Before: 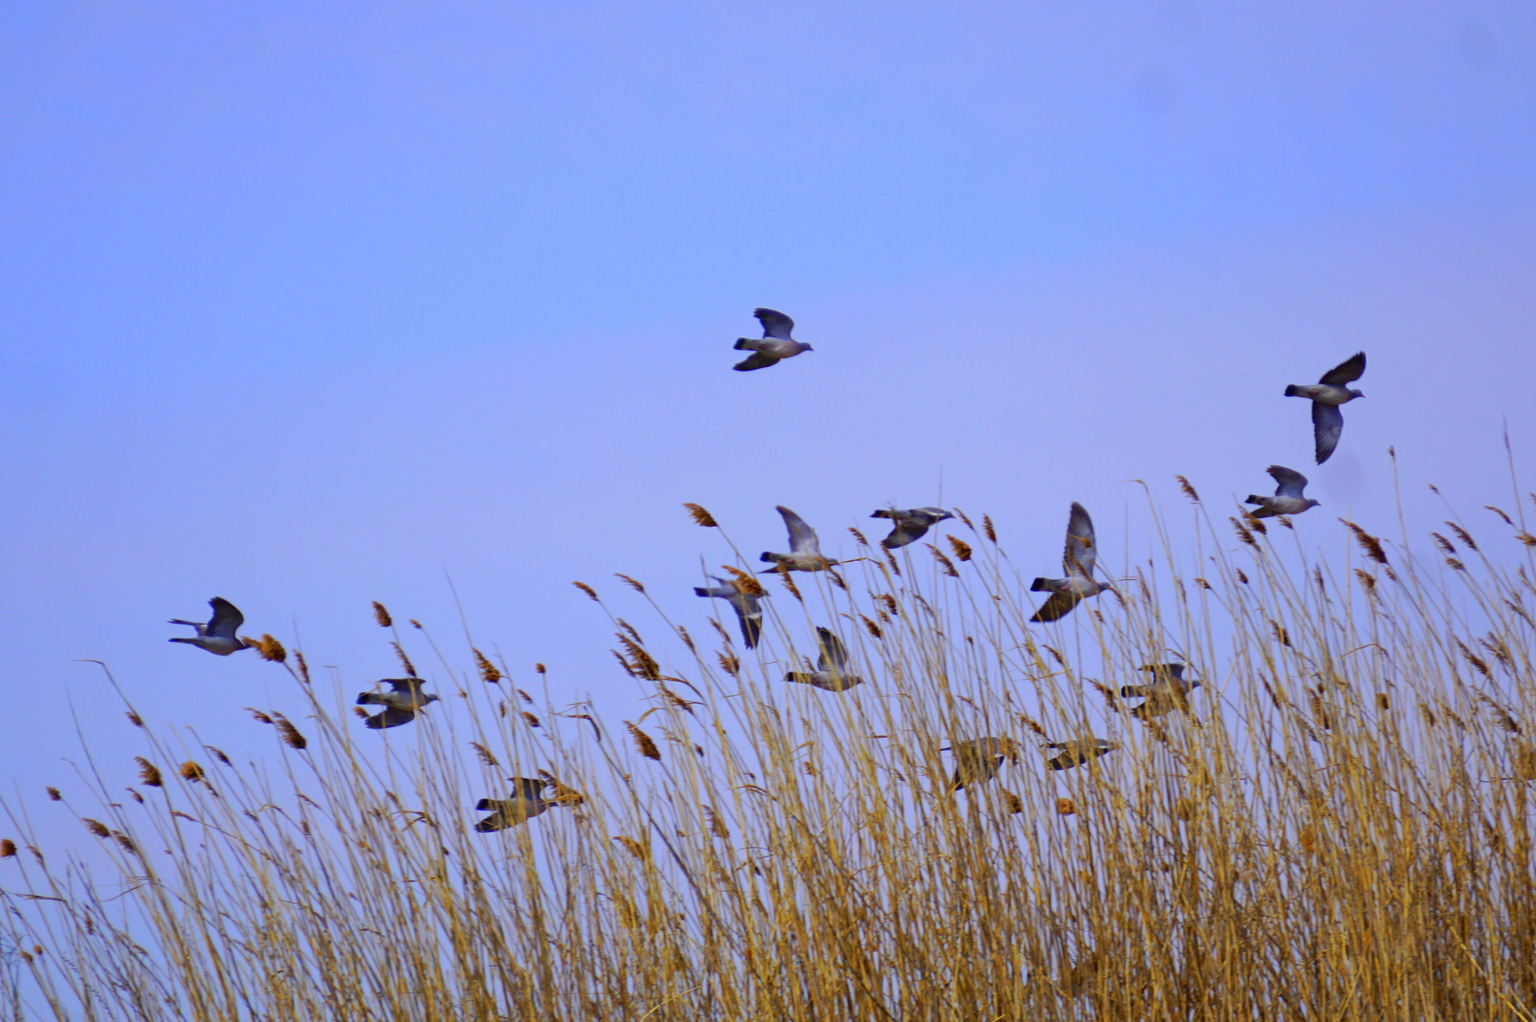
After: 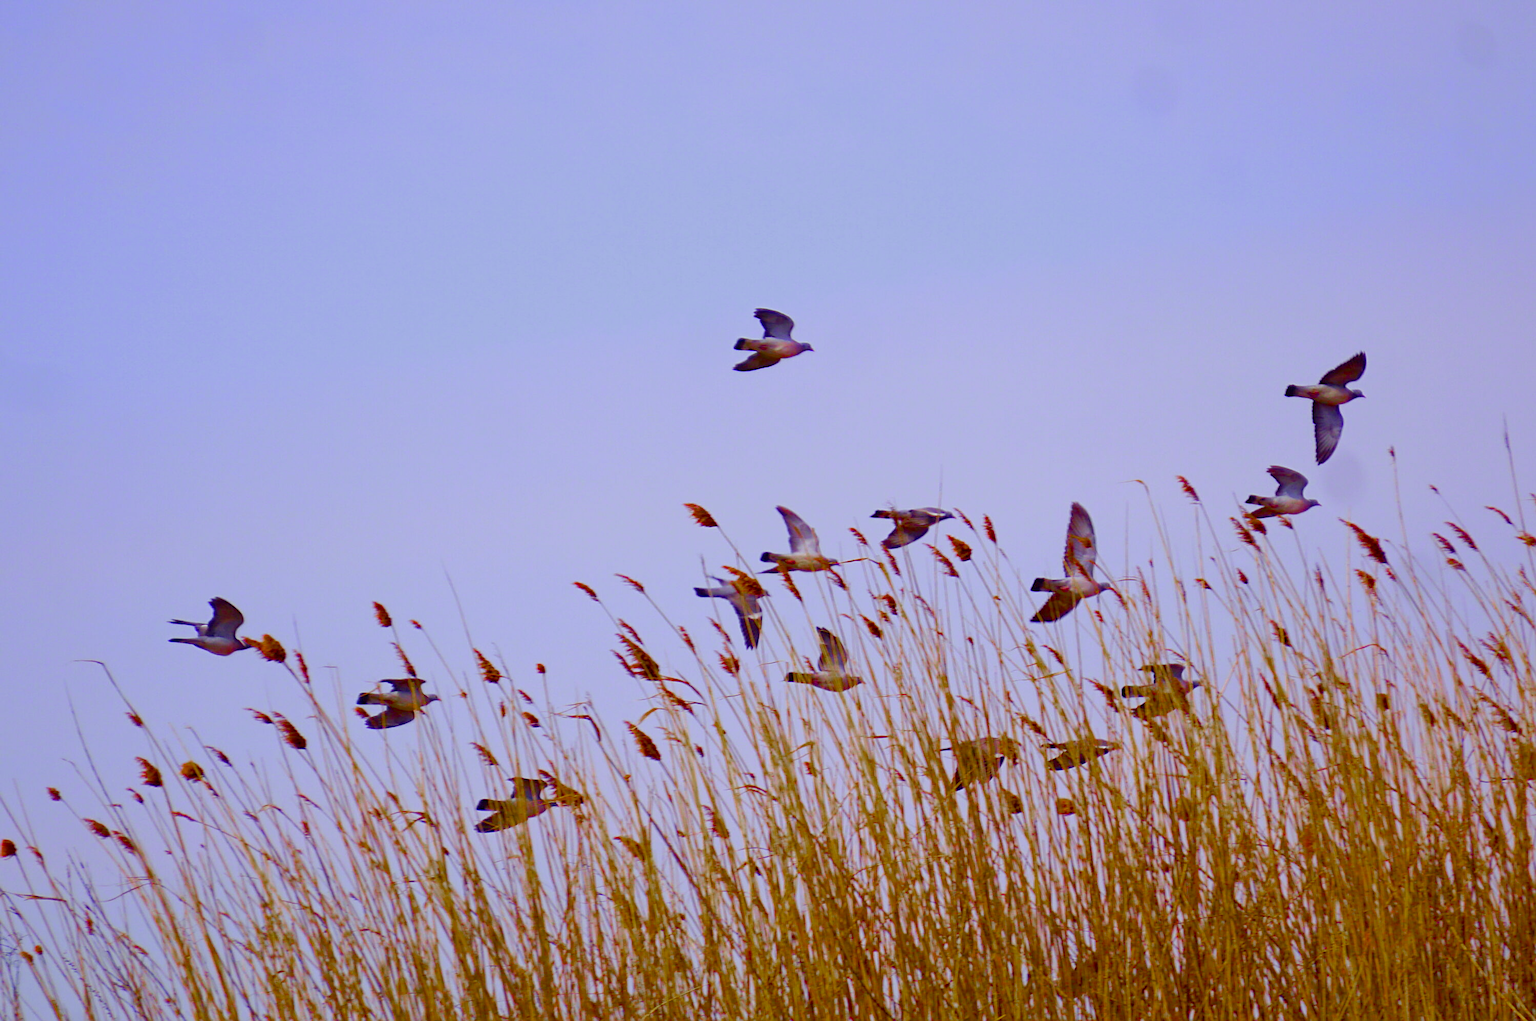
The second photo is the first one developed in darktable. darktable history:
color balance rgb: power › luminance 9.817%, power › chroma 2.802%, power › hue 59.77°, perceptual saturation grading › global saturation 20%, perceptual saturation grading › highlights -25.866%, perceptual saturation grading › shadows 49.876%, global vibrance 20%
sharpen: on, module defaults
color zones: curves: ch0 [(0, 0.48) (0.209, 0.398) (0.305, 0.332) (0.429, 0.493) (0.571, 0.5) (0.714, 0.5) (0.857, 0.5) (1, 0.48)]; ch1 [(0, 0.736) (0.143, 0.625) (0.225, 0.371) (0.429, 0.256) (0.571, 0.241) (0.714, 0.213) (0.857, 0.48) (1, 0.736)]; ch2 [(0, 0.448) (0.143, 0.498) (0.286, 0.5) (0.429, 0.5) (0.571, 0.5) (0.714, 0.5) (0.857, 0.5) (1, 0.448)]
